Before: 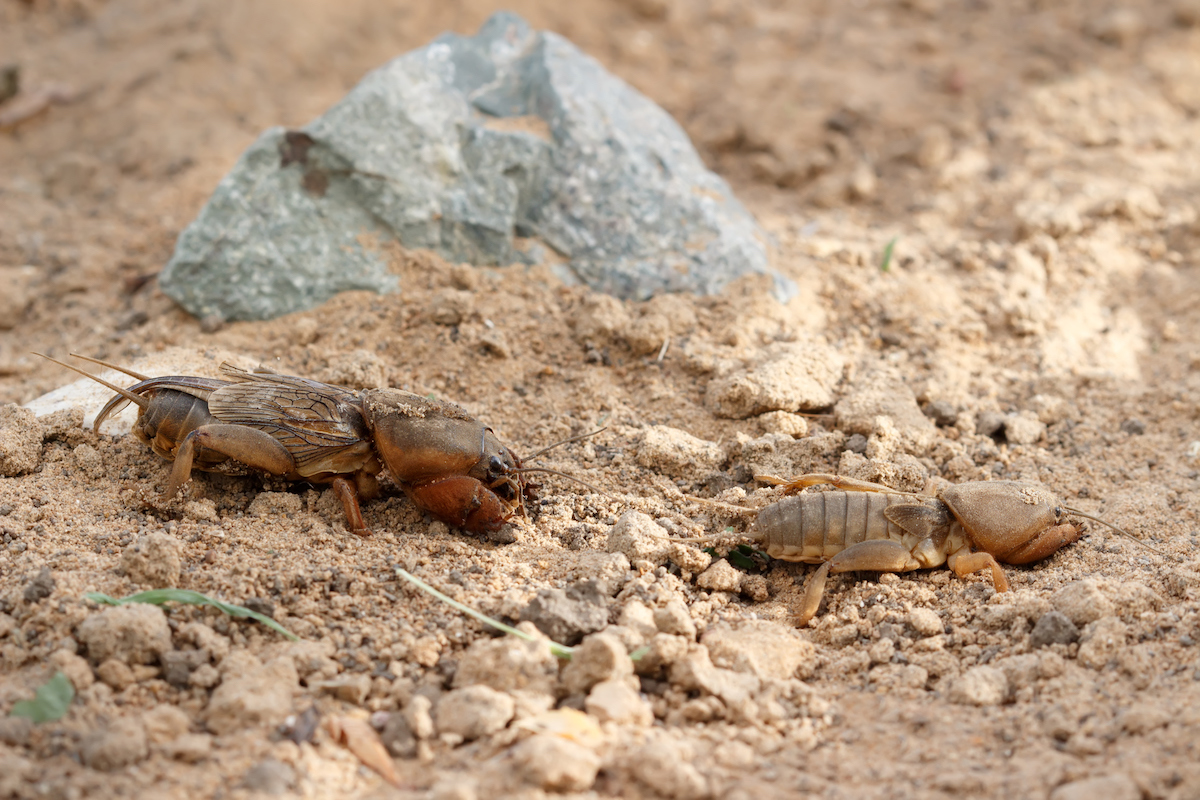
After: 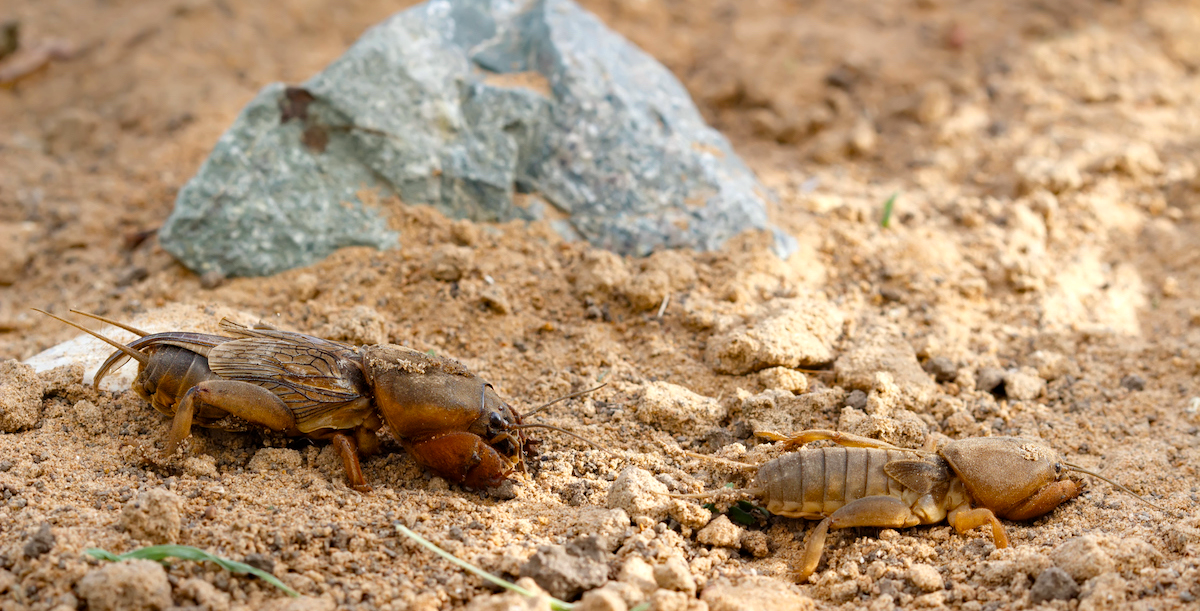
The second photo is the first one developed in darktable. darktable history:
crop: top 5.577%, bottom 18.048%
haze removal: compatibility mode true
color balance rgb: perceptual saturation grading › global saturation 29.955%, contrast 5.027%
